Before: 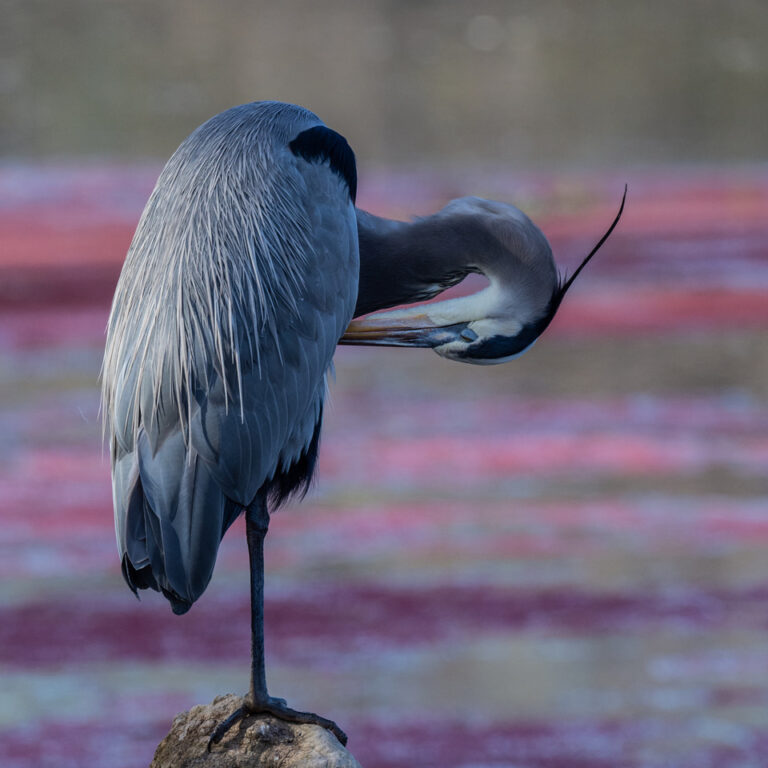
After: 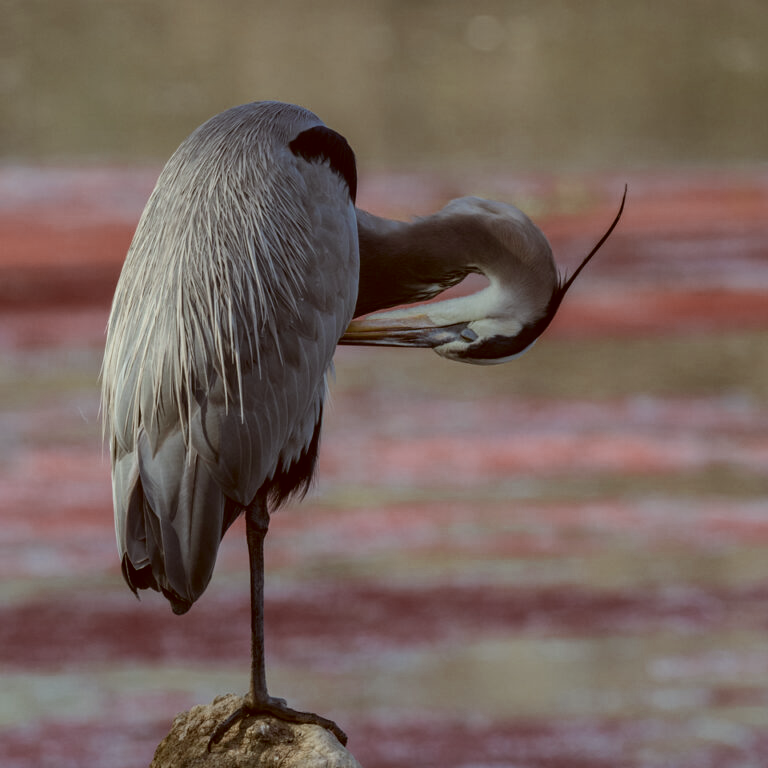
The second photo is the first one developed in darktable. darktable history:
color correction: highlights a* -5.94, highlights b* 9.48, shadows a* 10.12, shadows b* 23.94
color zones: curves: ch0 [(0, 0.5) (0.125, 0.4) (0.25, 0.5) (0.375, 0.4) (0.5, 0.4) (0.625, 0.35) (0.75, 0.35) (0.875, 0.5)]; ch1 [(0, 0.35) (0.125, 0.45) (0.25, 0.35) (0.375, 0.35) (0.5, 0.35) (0.625, 0.35) (0.75, 0.45) (0.875, 0.35)]; ch2 [(0, 0.6) (0.125, 0.5) (0.25, 0.5) (0.375, 0.6) (0.5, 0.6) (0.625, 0.5) (0.75, 0.5) (0.875, 0.5)]
